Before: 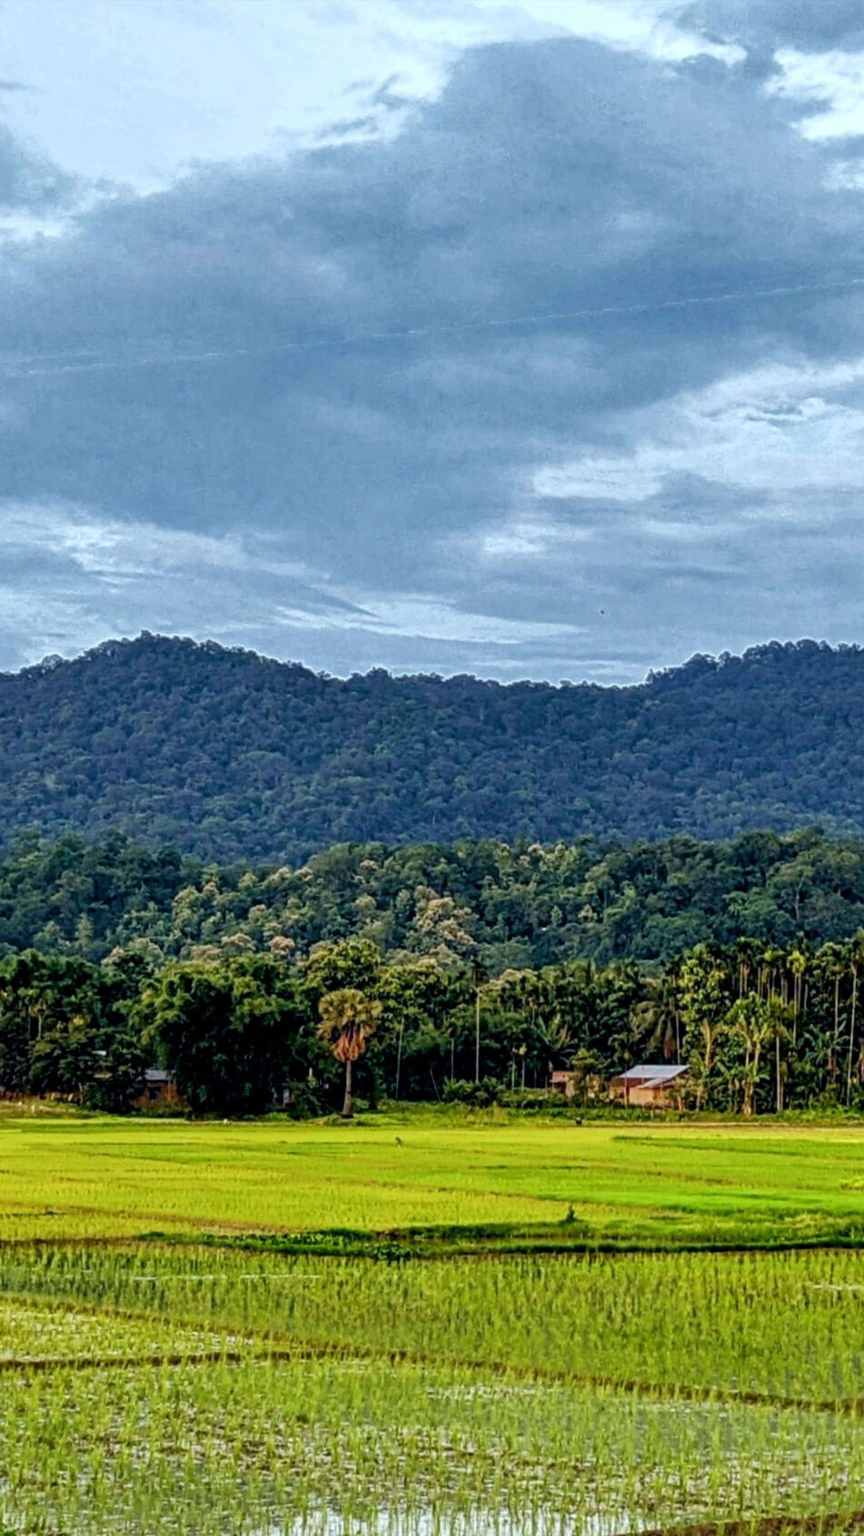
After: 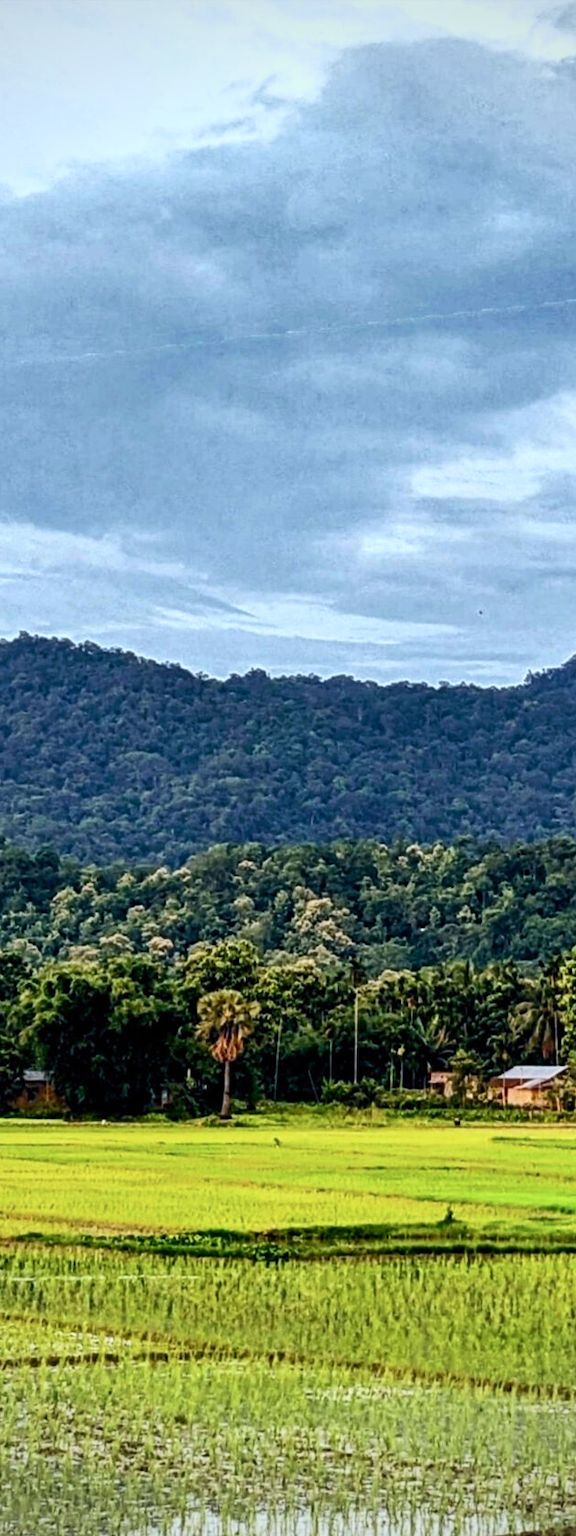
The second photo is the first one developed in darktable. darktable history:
crop and rotate: left 14.292%, right 19.041%
vignetting: on, module defaults
contrast brightness saturation: contrast 0.24, brightness 0.09
